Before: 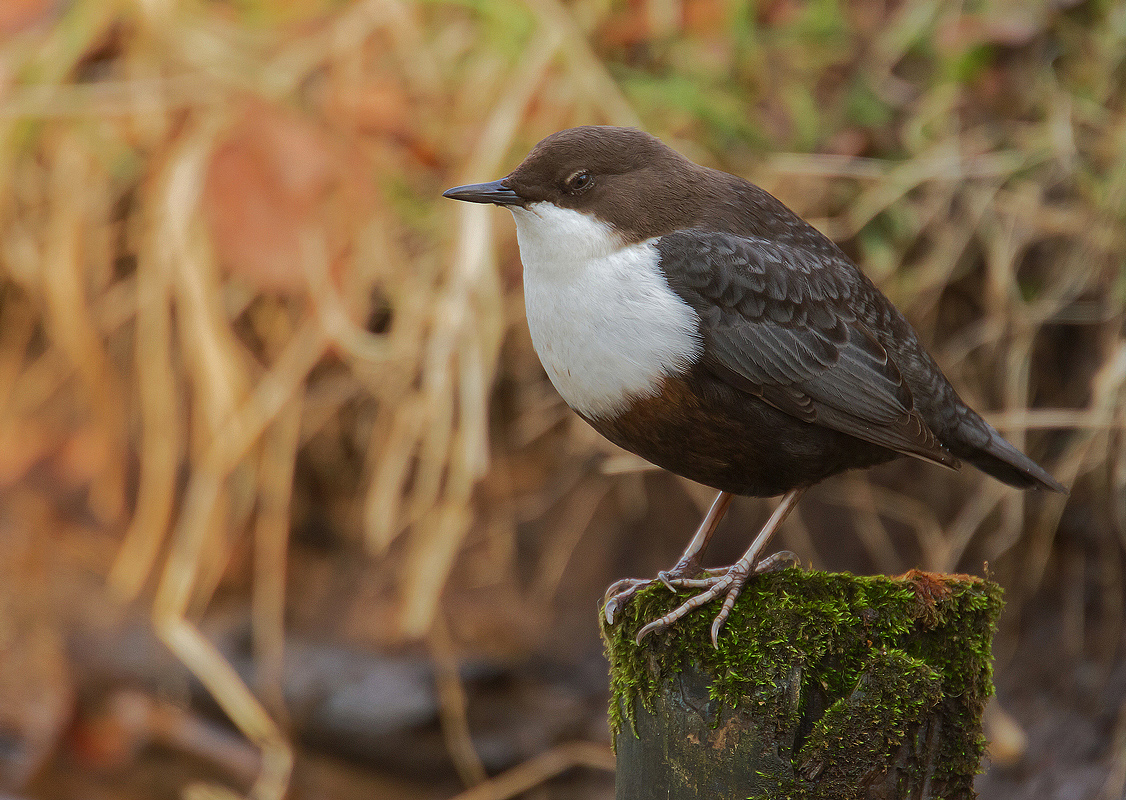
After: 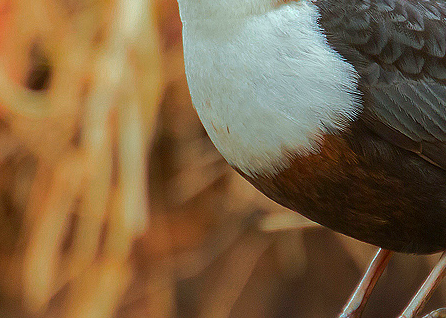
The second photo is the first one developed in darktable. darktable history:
color zones: curves: ch0 [(0.473, 0.374) (0.742, 0.784)]; ch1 [(0.354, 0.737) (0.742, 0.705)]; ch2 [(0.318, 0.421) (0.758, 0.532)]
crop: left 30.368%, top 30.444%, right 29.944%, bottom 29.739%
color correction: highlights a* -6.6, highlights b* 0.855
sharpen: amount 0.203
